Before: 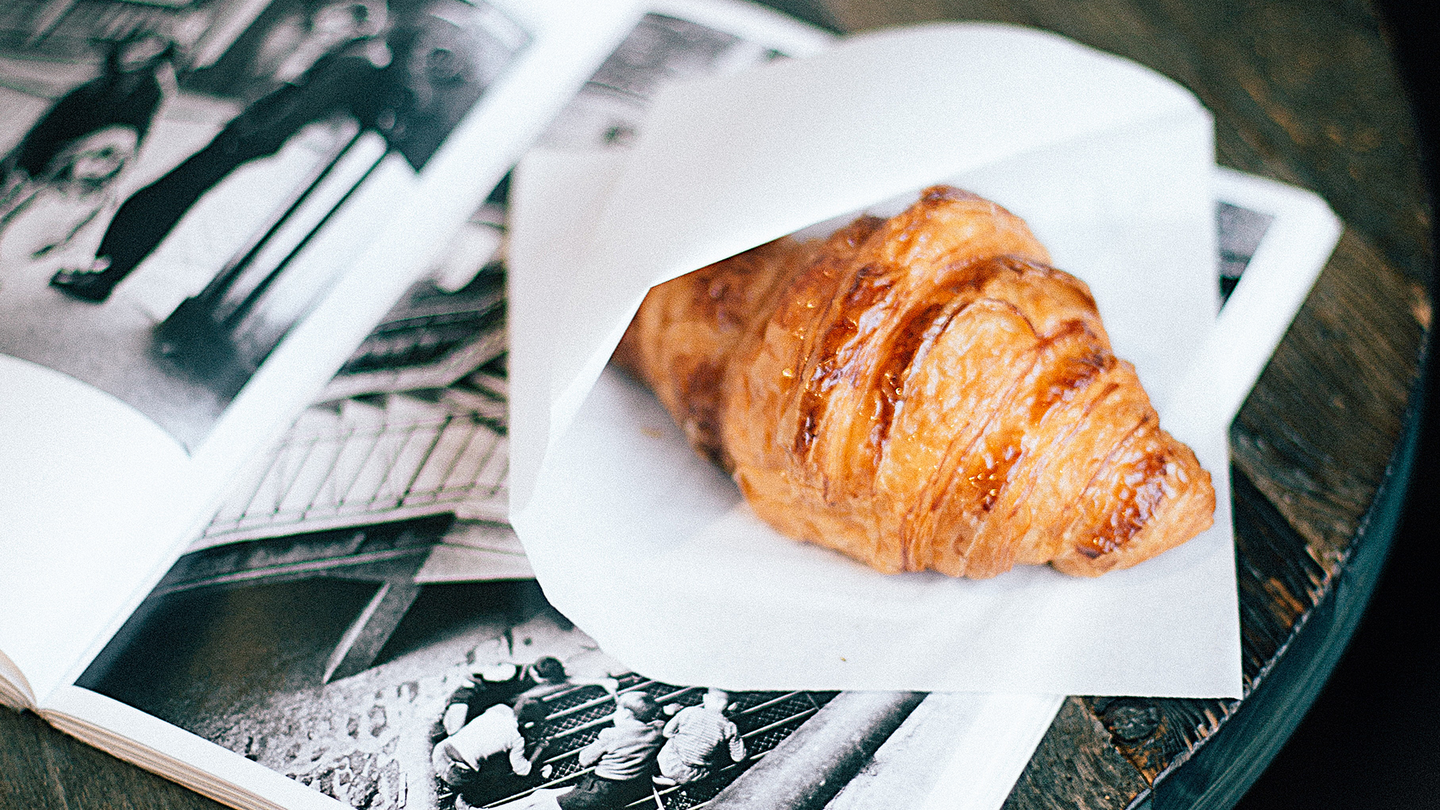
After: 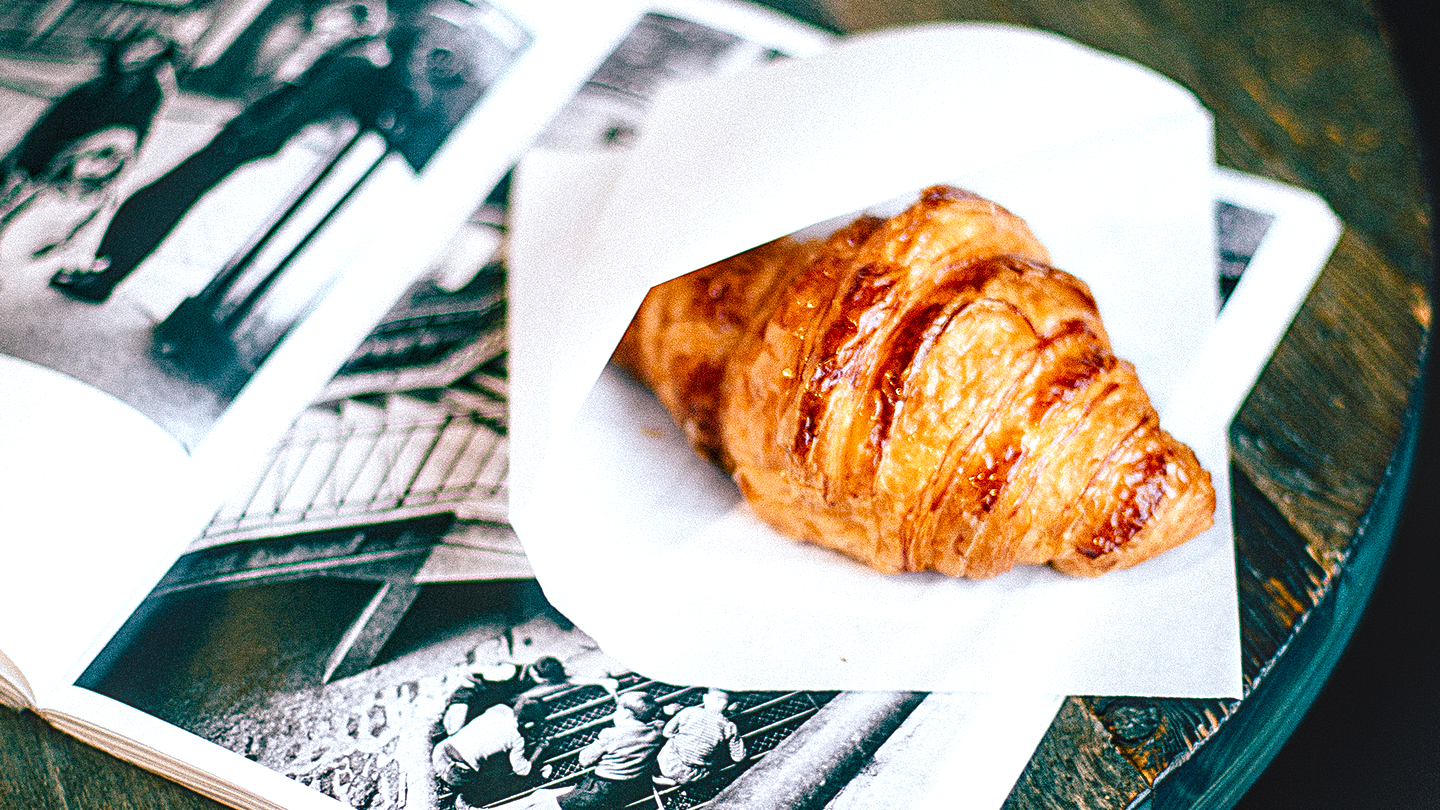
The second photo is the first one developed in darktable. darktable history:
exposure: black level correction -0.008, exposure 0.066 EV, compensate highlight preservation false
color balance rgb: linear chroma grading › global chroma 16.11%, perceptual saturation grading › global saturation 25.389%, perceptual saturation grading › highlights -50.277%, perceptual saturation grading › shadows 30.087%, global vibrance 30.053%, contrast 9.946%
local contrast: detail 144%
contrast brightness saturation: contrast 0.042, saturation 0.152
